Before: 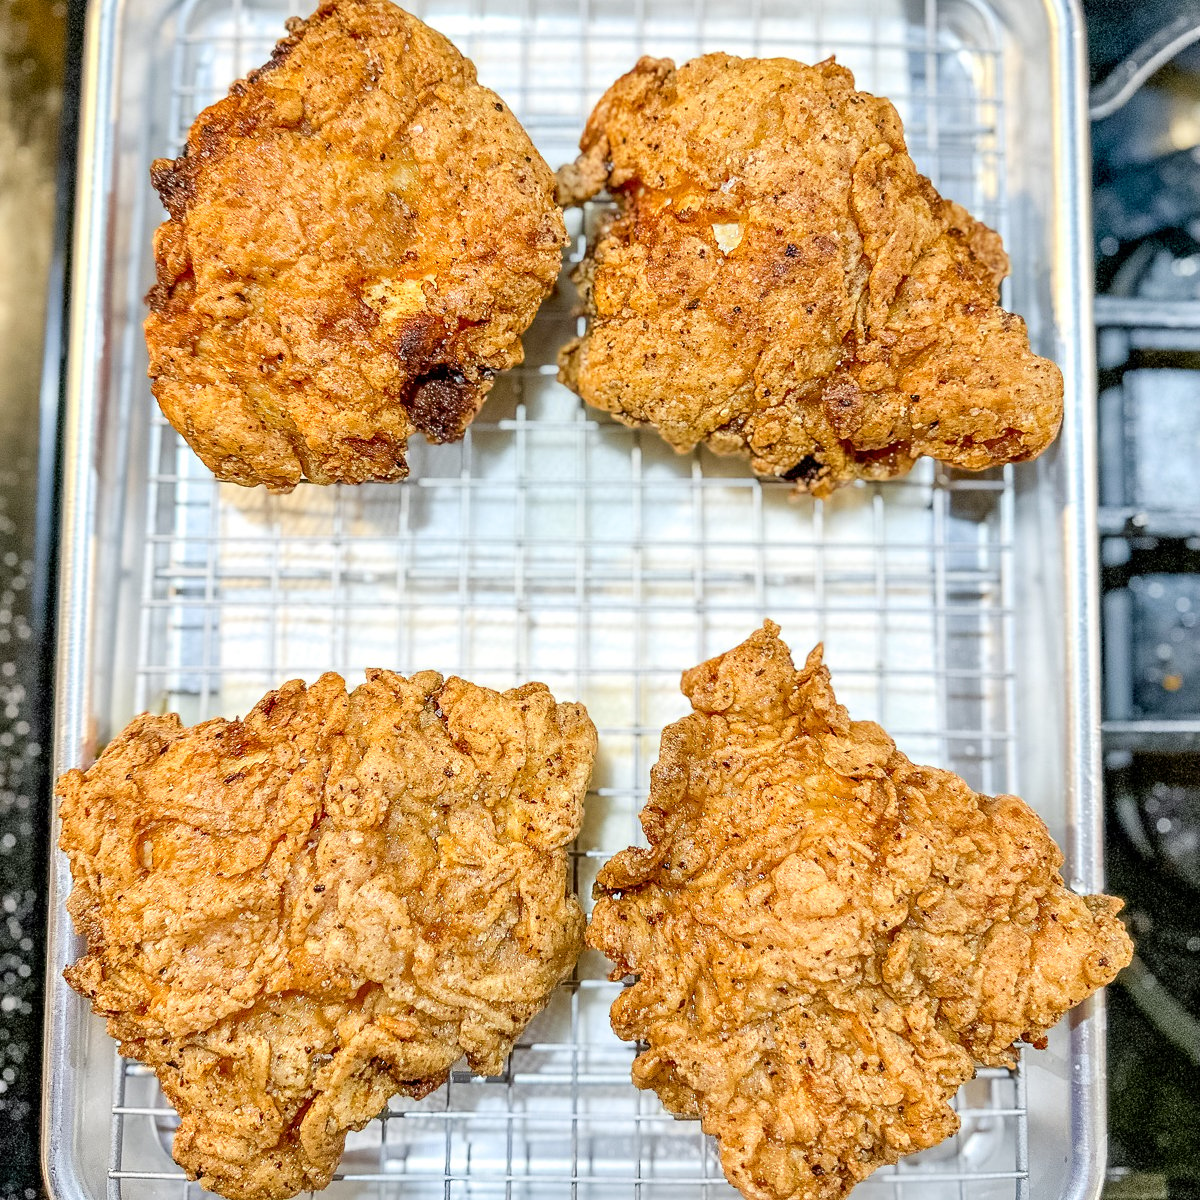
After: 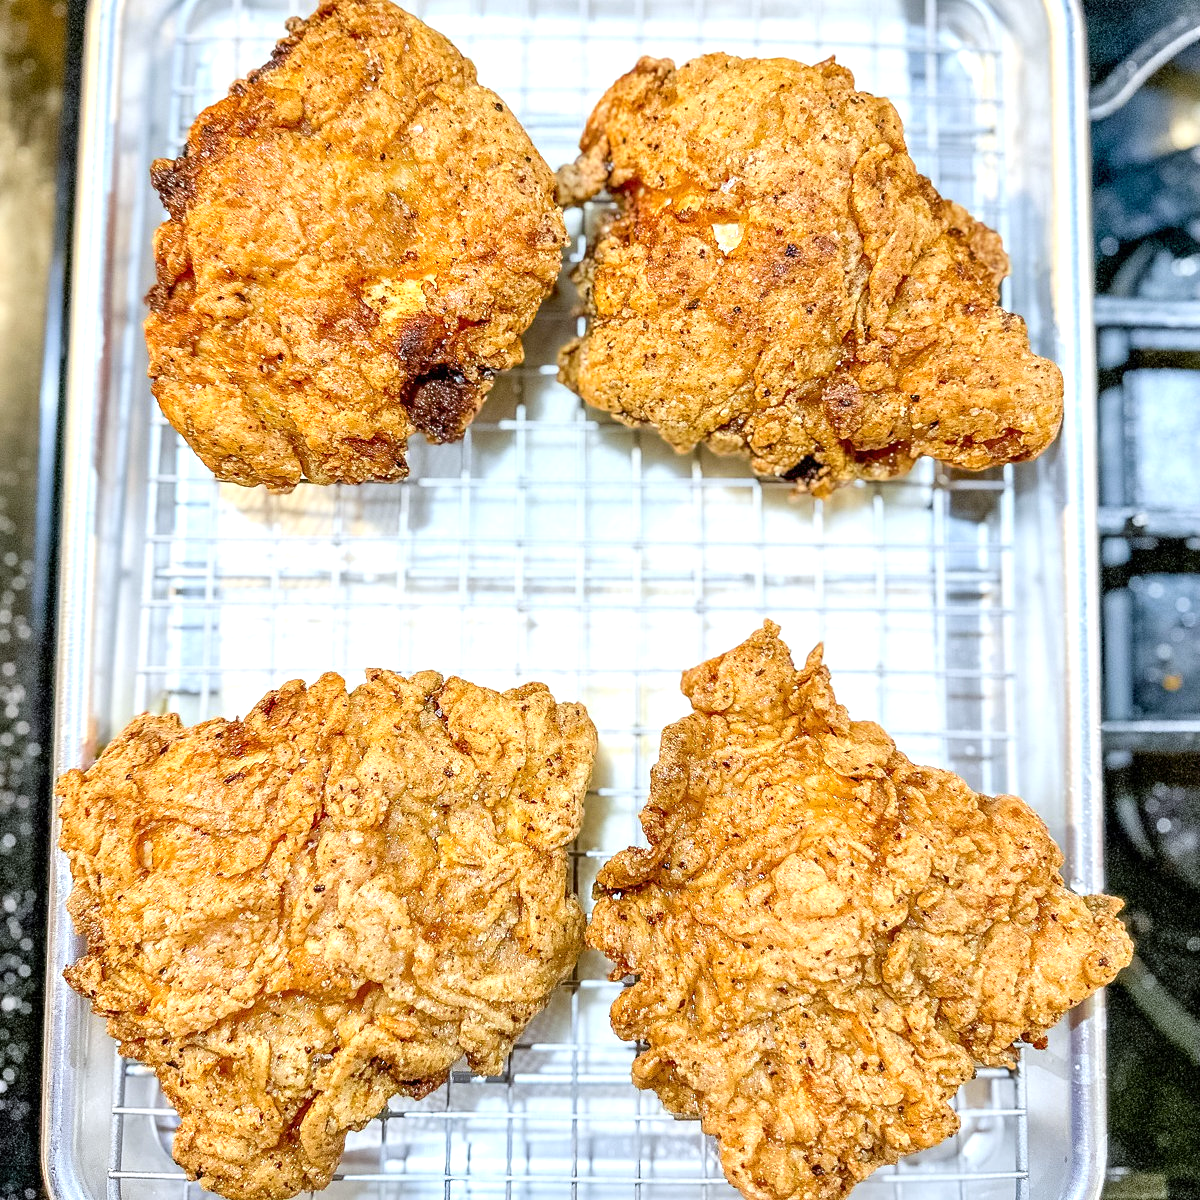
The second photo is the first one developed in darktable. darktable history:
exposure: exposure 0.367 EV, compensate highlight preservation false
white balance: red 0.974, blue 1.044
